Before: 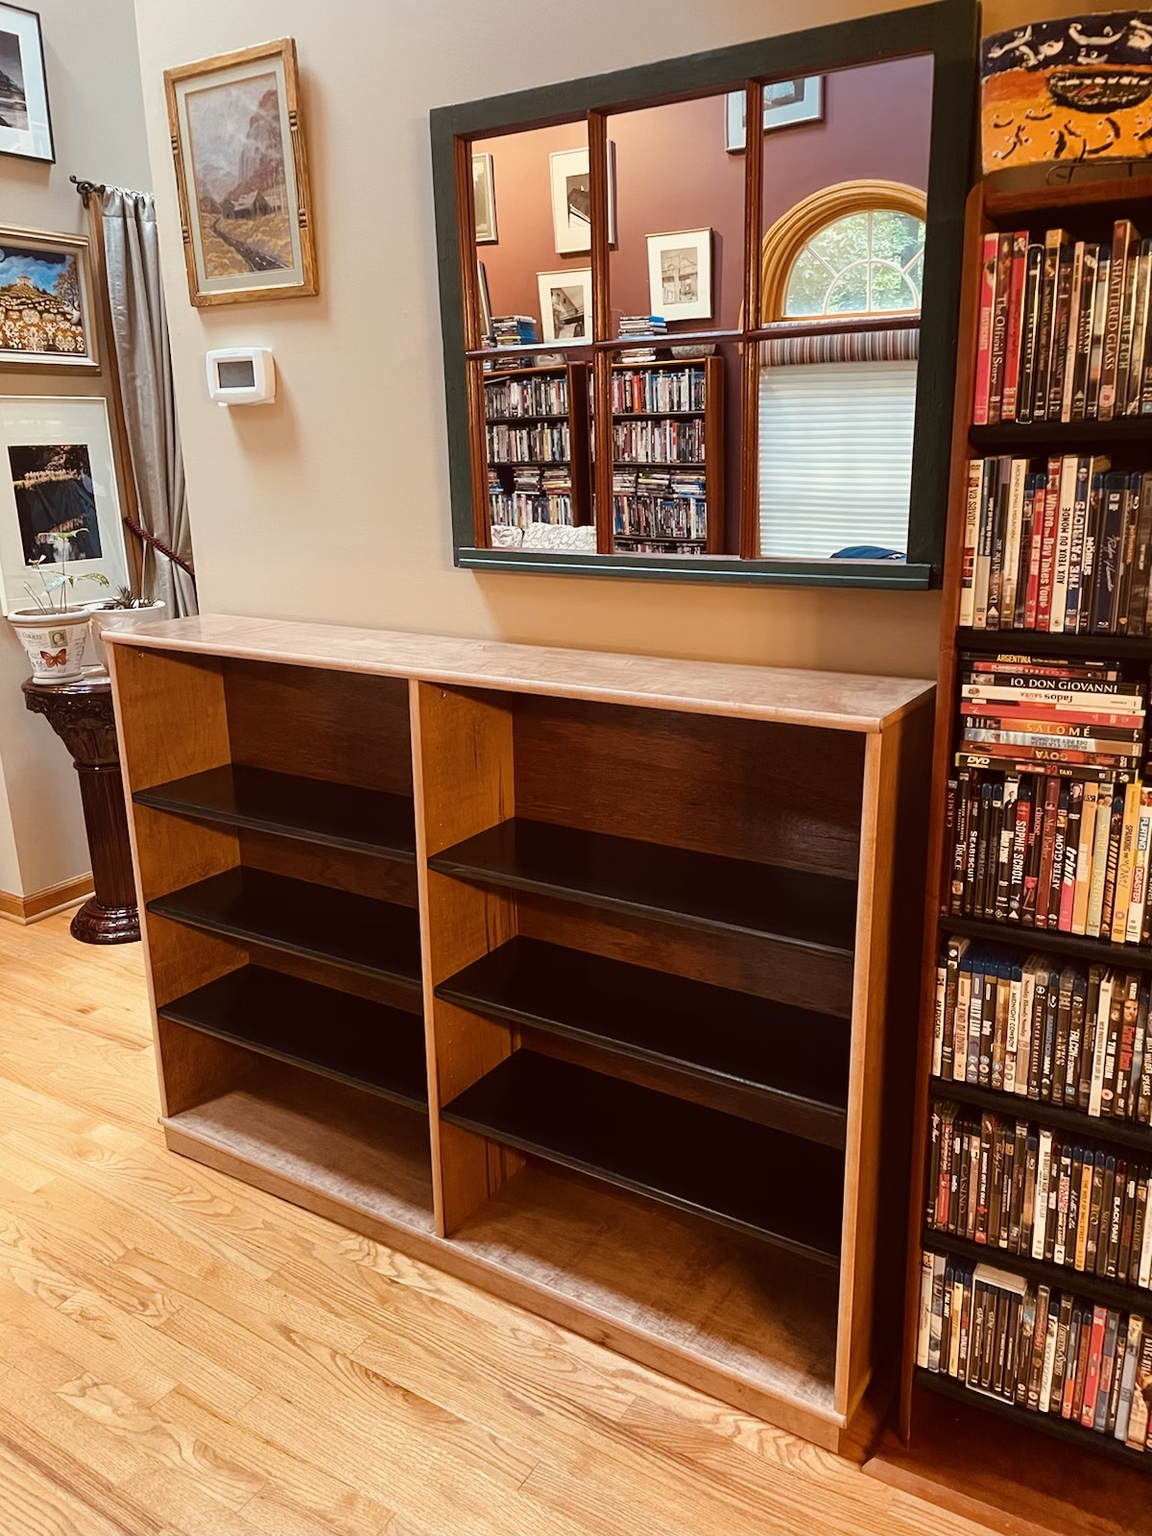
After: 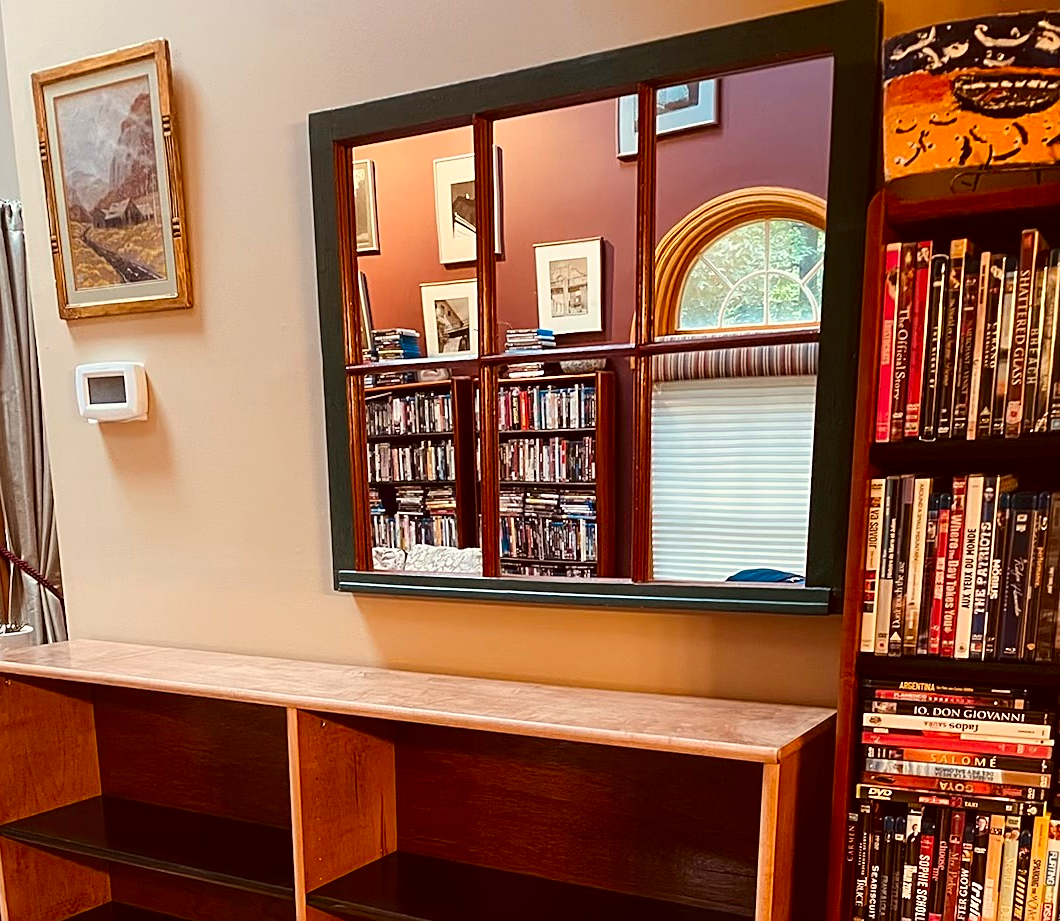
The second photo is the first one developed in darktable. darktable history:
crop and rotate: left 11.639%, bottom 42.433%
contrast brightness saturation: contrast 0.127, brightness -0.053, saturation 0.153
sharpen: on, module defaults
